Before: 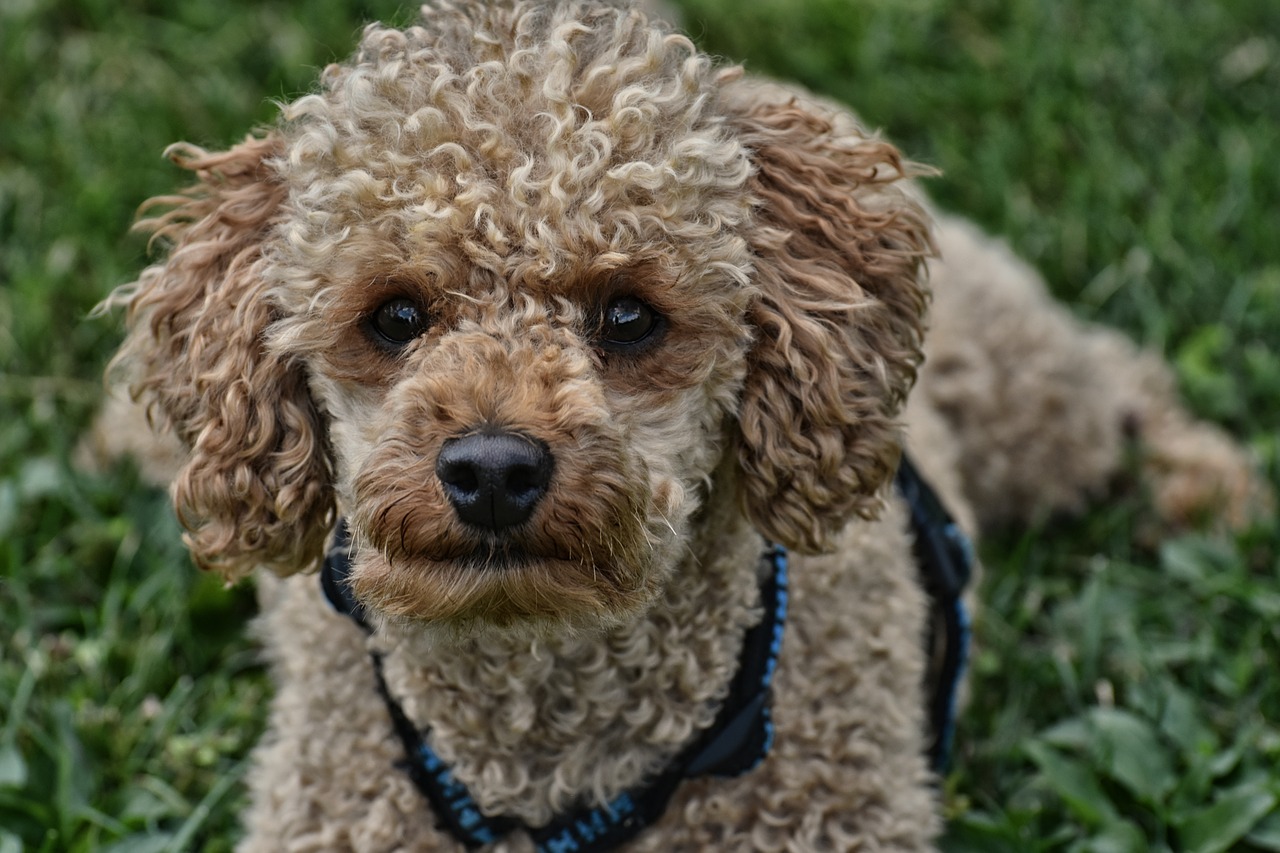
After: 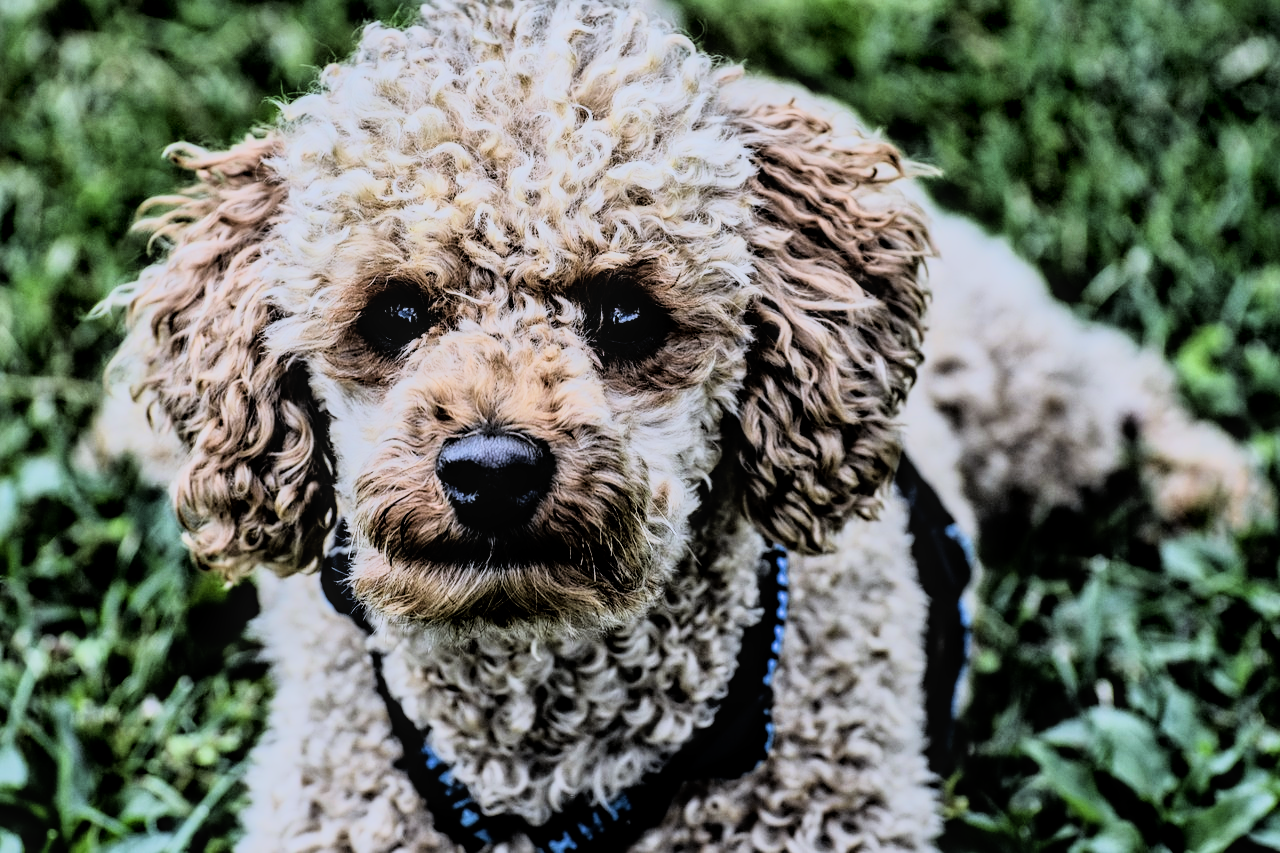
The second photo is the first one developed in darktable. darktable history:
local contrast: on, module defaults
white balance: red 0.948, green 1.02, blue 1.176
rgb curve: curves: ch0 [(0, 0) (0.21, 0.15) (0.24, 0.21) (0.5, 0.75) (0.75, 0.96) (0.89, 0.99) (1, 1)]; ch1 [(0, 0.02) (0.21, 0.13) (0.25, 0.2) (0.5, 0.67) (0.75, 0.9) (0.89, 0.97) (1, 1)]; ch2 [(0, 0.02) (0.21, 0.13) (0.25, 0.2) (0.5, 0.67) (0.75, 0.9) (0.89, 0.97) (1, 1)], compensate middle gray true
filmic rgb: black relative exposure -7.75 EV, white relative exposure 4.4 EV, threshold 3 EV, hardness 3.76, latitude 50%, contrast 1.1, color science v5 (2021), contrast in shadows safe, contrast in highlights safe, enable highlight reconstruction true
